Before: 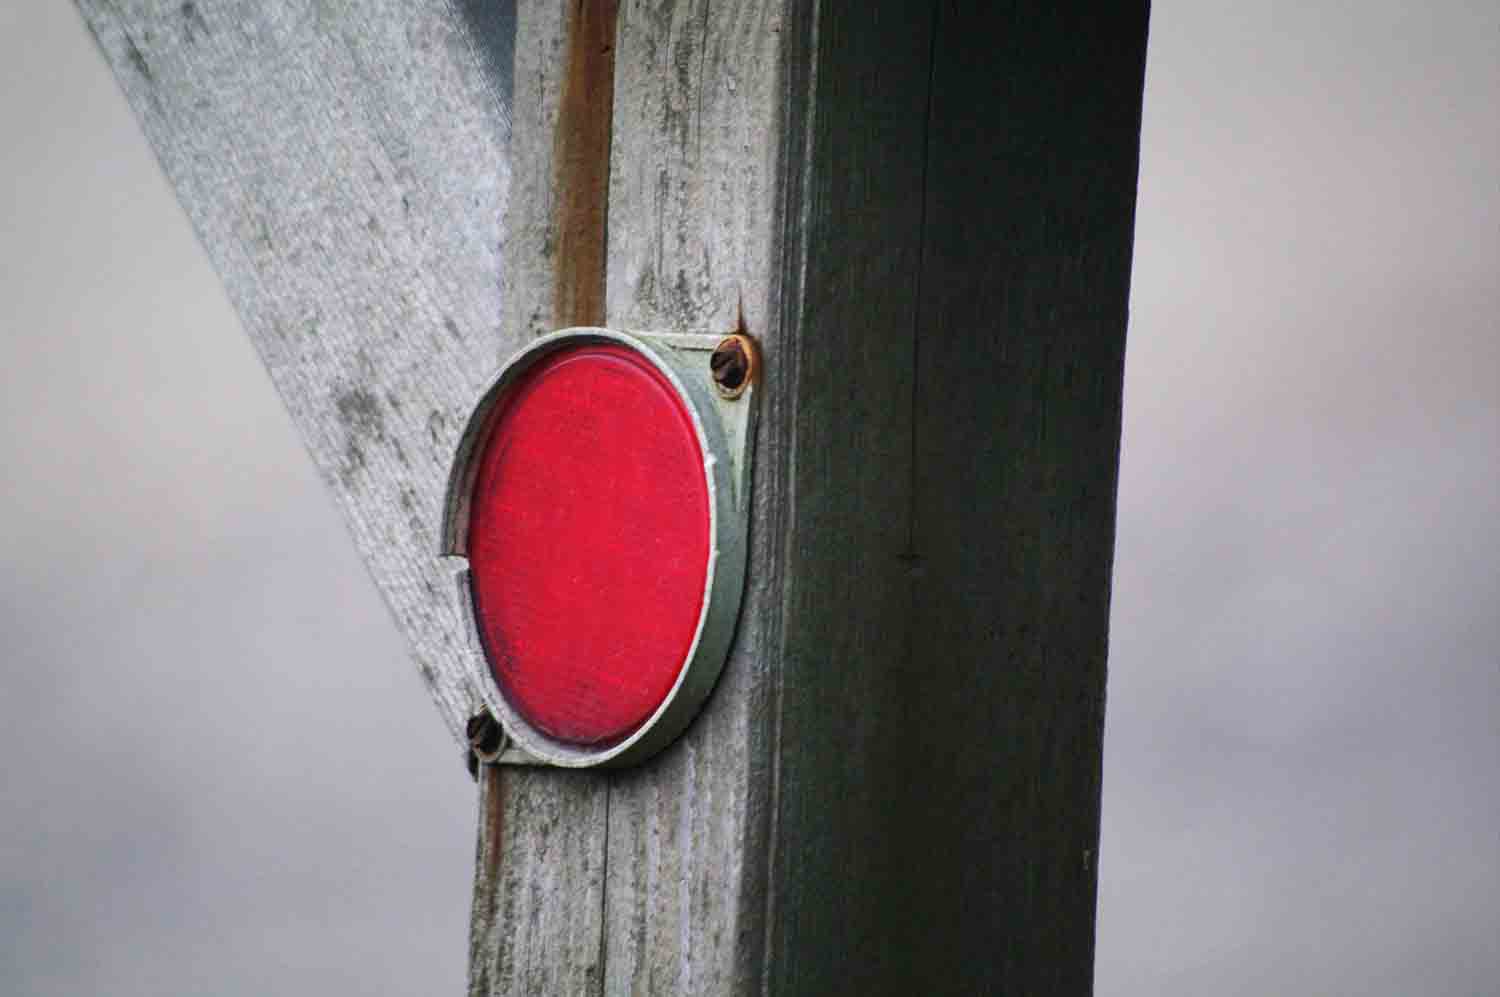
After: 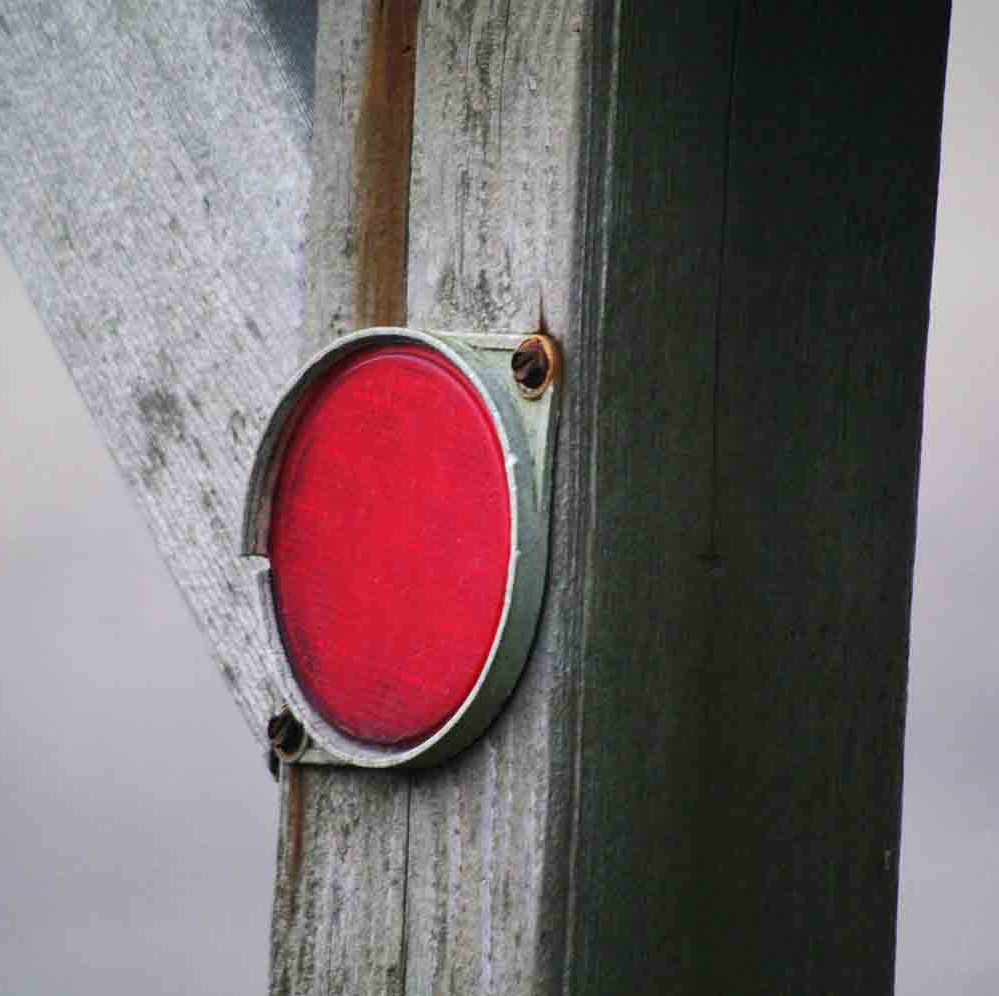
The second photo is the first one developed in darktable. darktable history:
crop and rotate: left 13.334%, right 20.003%
